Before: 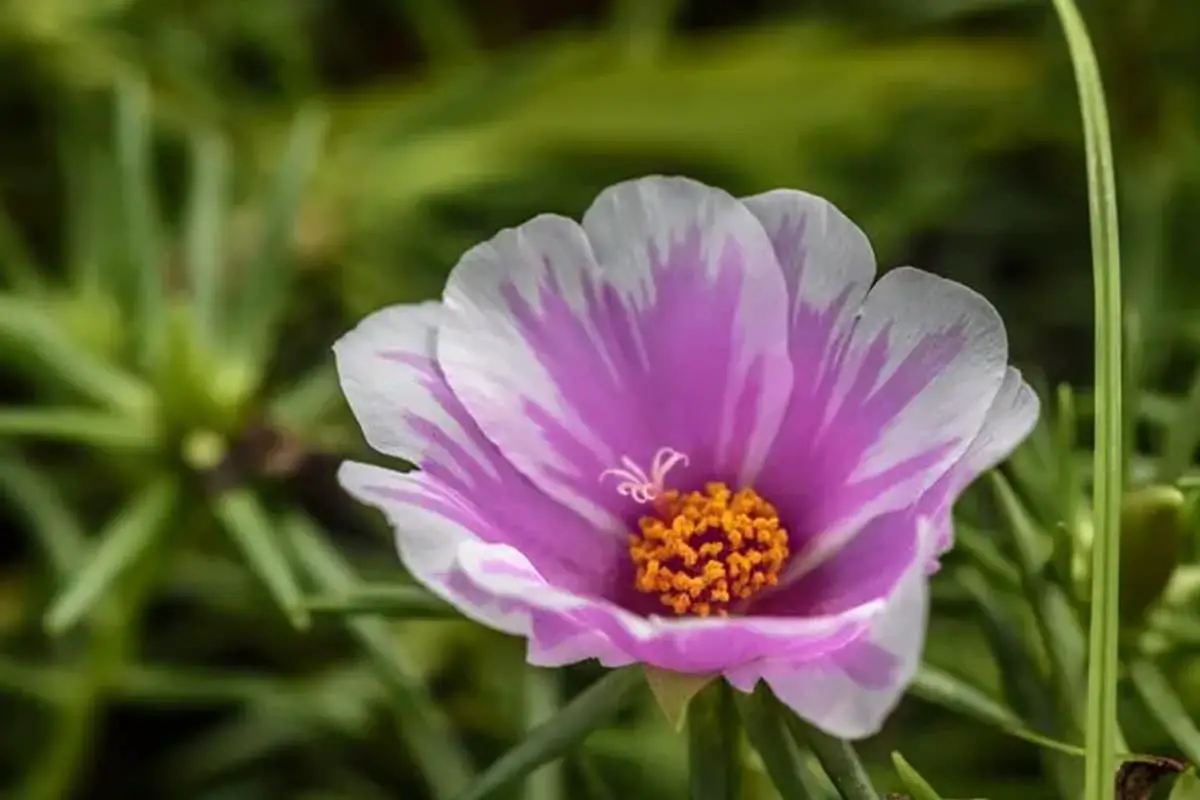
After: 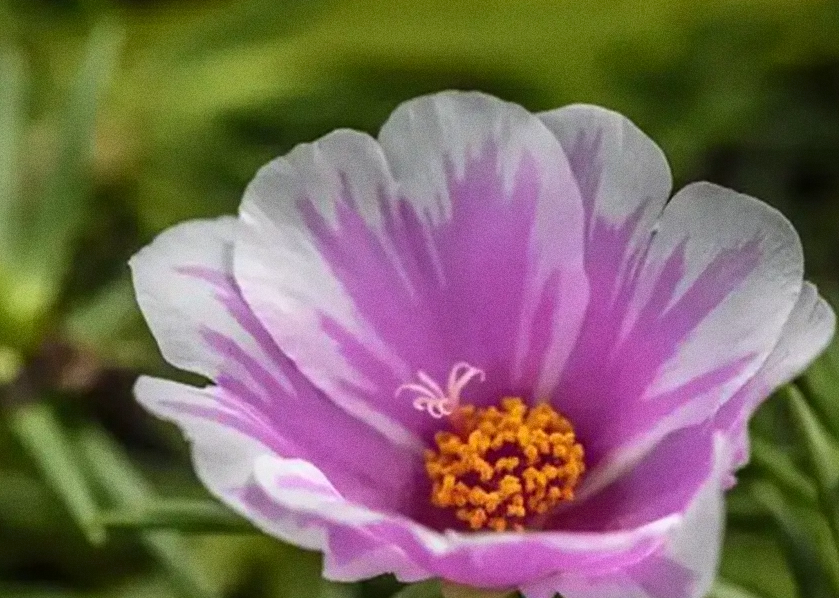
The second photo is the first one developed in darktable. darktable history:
grain: coarseness 22.88 ISO
crop and rotate: left 17.046%, top 10.659%, right 12.989%, bottom 14.553%
